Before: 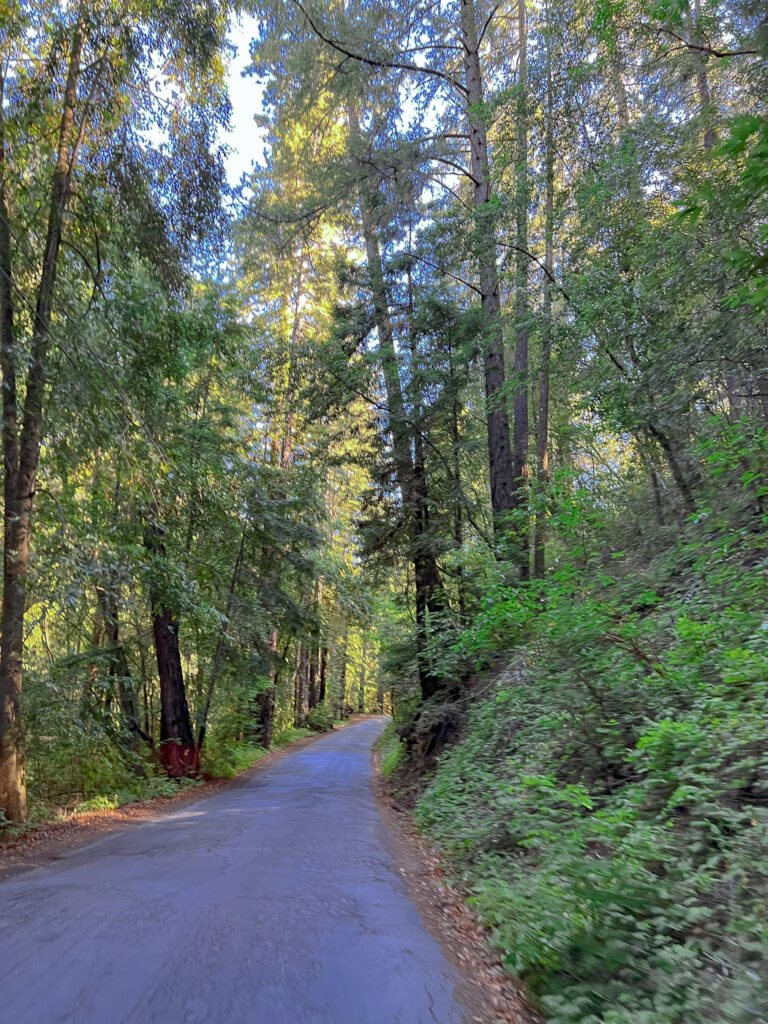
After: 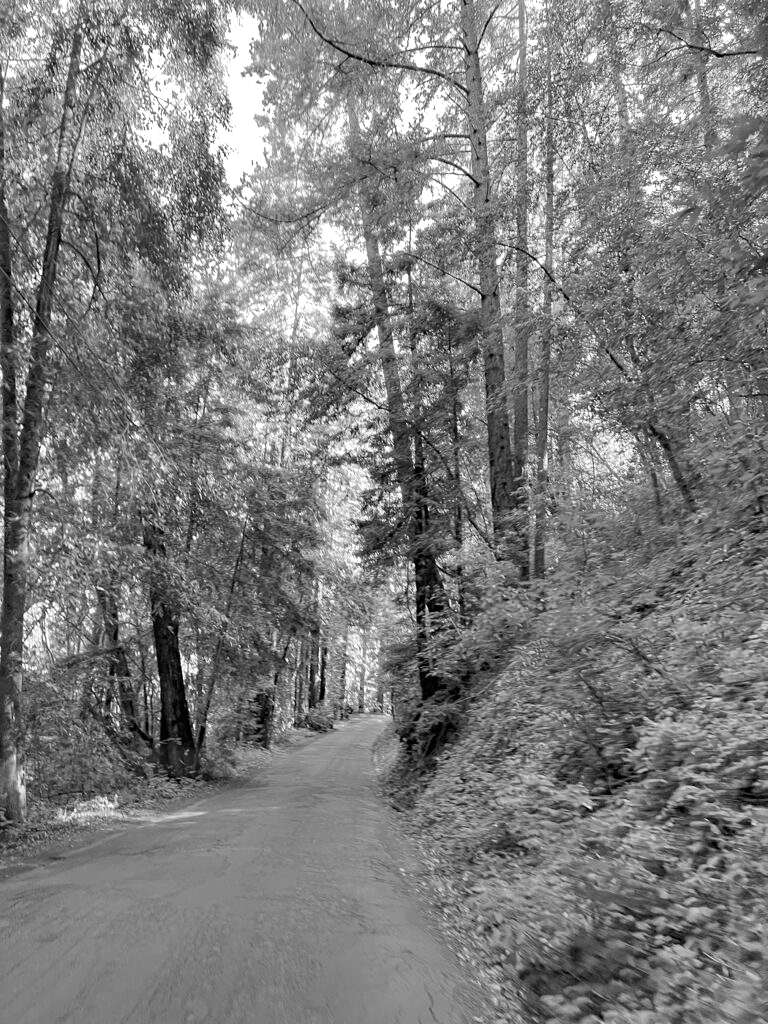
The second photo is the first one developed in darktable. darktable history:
monochrome: on, module defaults
exposure: black level correction 0.001, exposure 0.5 EV, compensate exposure bias true, compensate highlight preservation false
color balance: mode lift, gamma, gain (sRGB), lift [1, 1, 1.022, 1.026]
